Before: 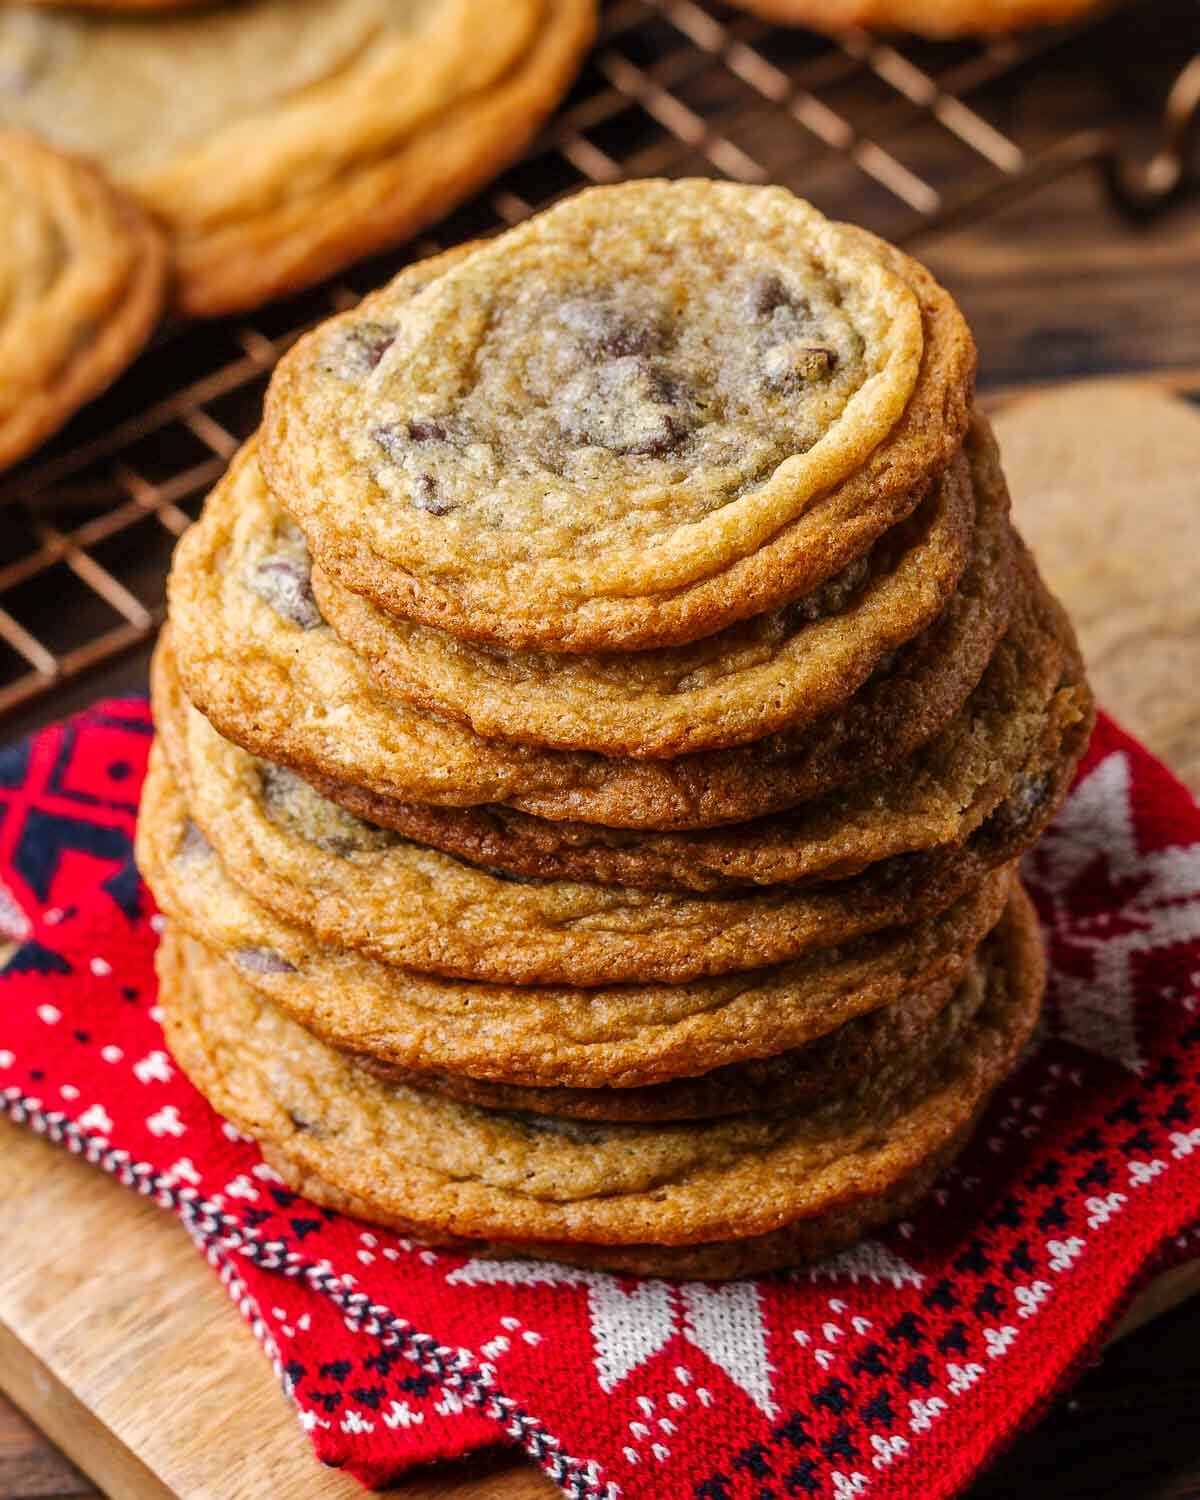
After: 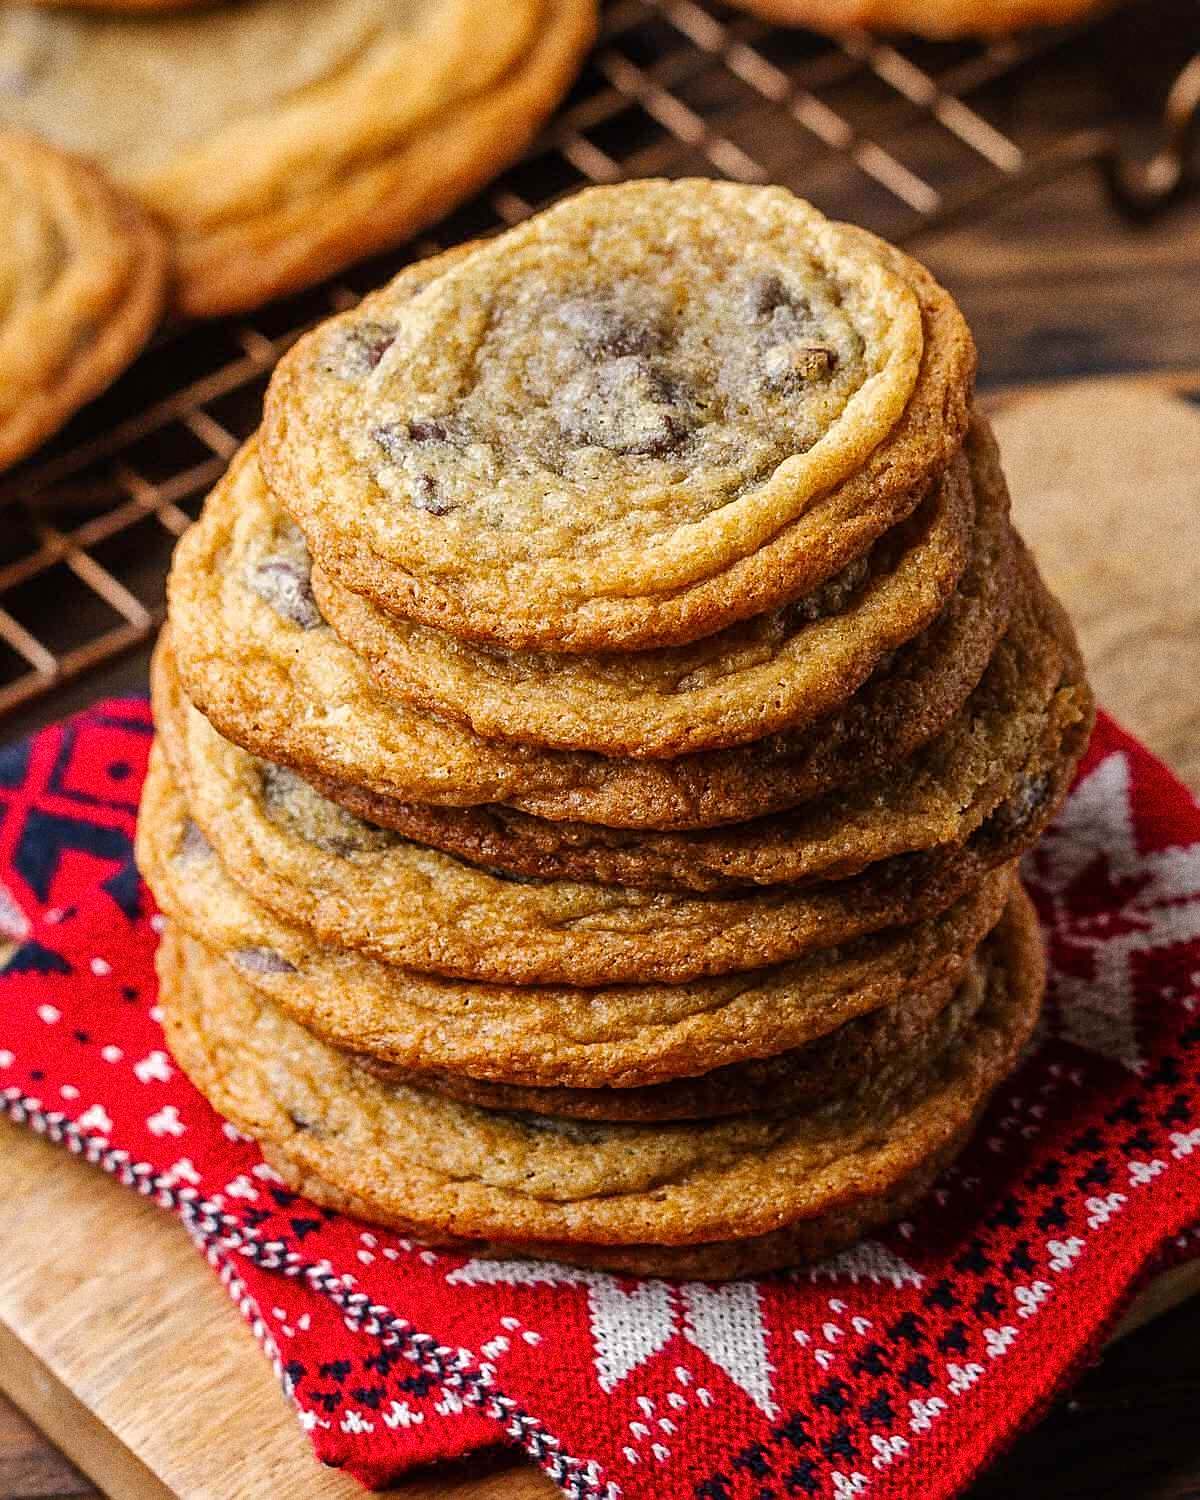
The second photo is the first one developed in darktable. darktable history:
grain: coarseness 0.09 ISO, strength 40%
sharpen: on, module defaults
